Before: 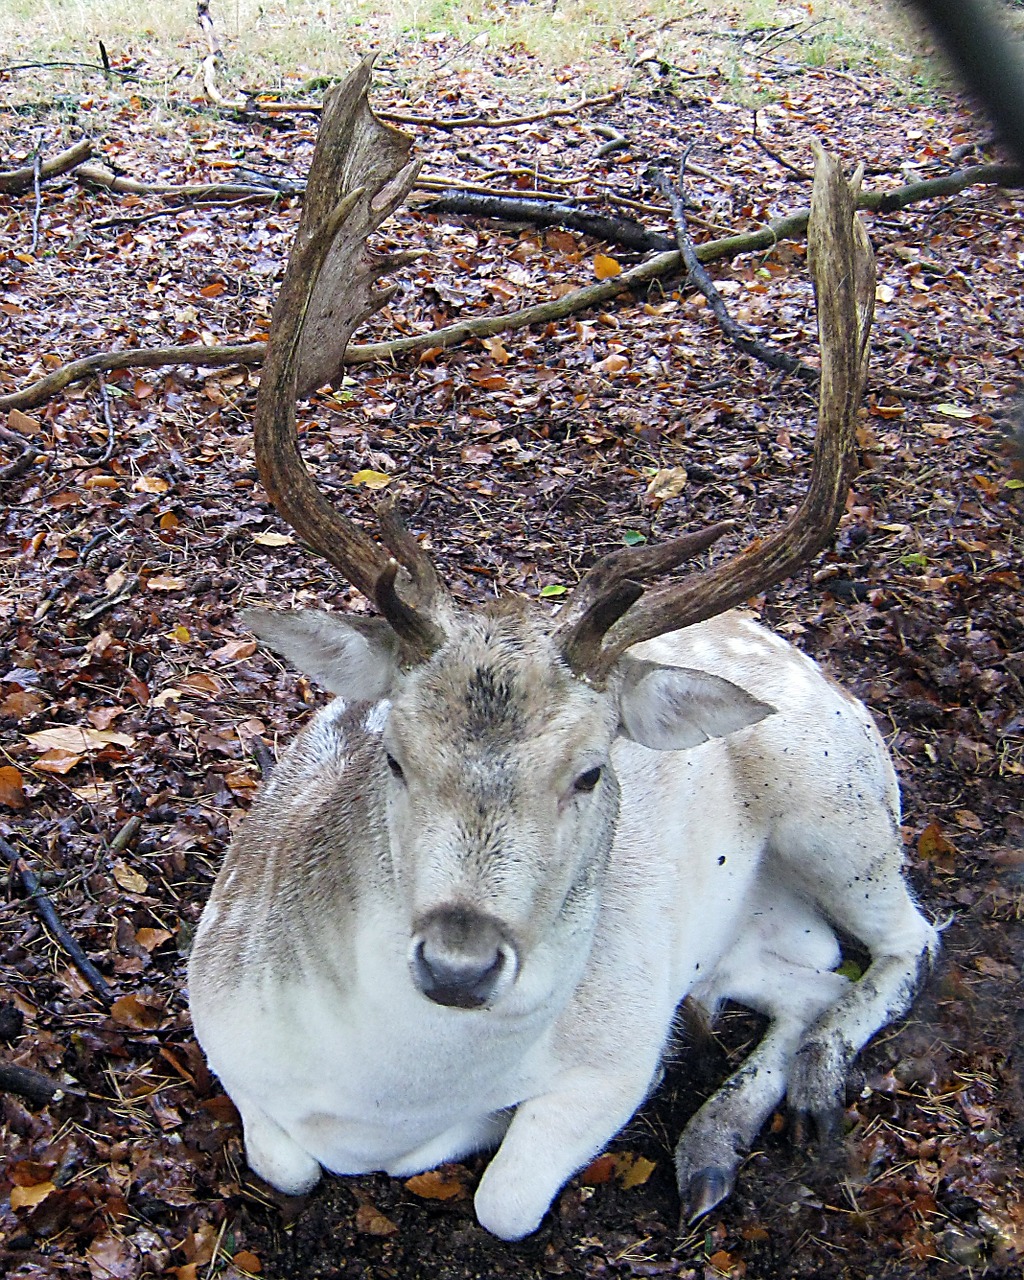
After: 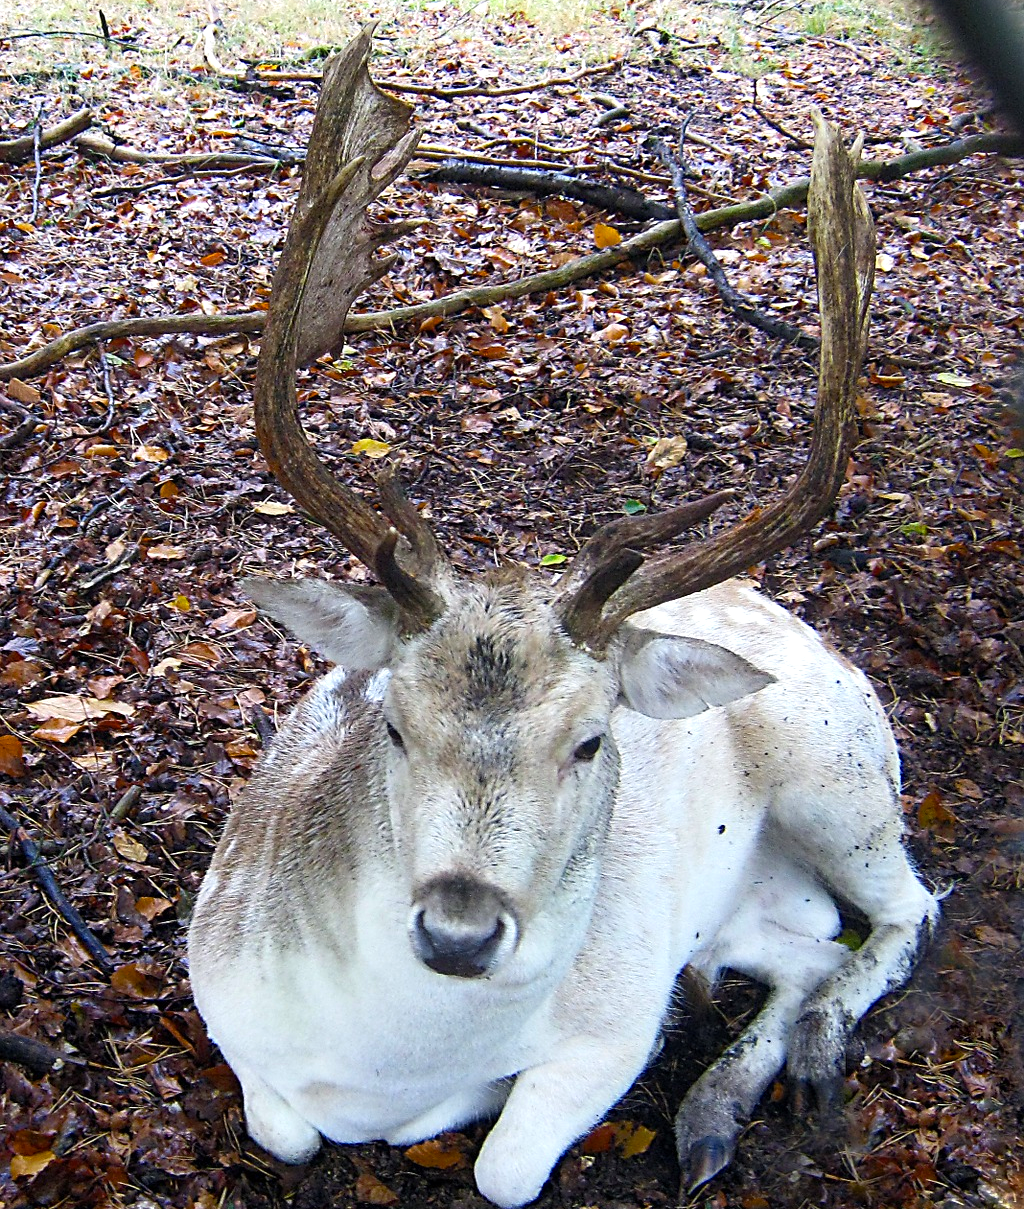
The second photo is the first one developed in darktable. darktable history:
tone equalizer: -8 EV -0.001 EV, -7 EV 0.001 EV, -6 EV -0.002 EV, -5 EV -0.003 EV, -4 EV -0.062 EV, -3 EV -0.222 EV, -2 EV -0.267 EV, -1 EV 0.105 EV, +0 EV 0.303 EV
color balance rgb: linear chroma grading › shadows -8%, linear chroma grading › global chroma 10%, perceptual saturation grading › global saturation 2%, perceptual saturation grading › highlights -2%, perceptual saturation grading › mid-tones 4%, perceptual saturation grading › shadows 8%, perceptual brilliance grading › global brilliance 2%, perceptual brilliance grading › highlights -4%, global vibrance 16%, saturation formula JzAzBz (2021)
crop and rotate: top 2.479%, bottom 3.018%
